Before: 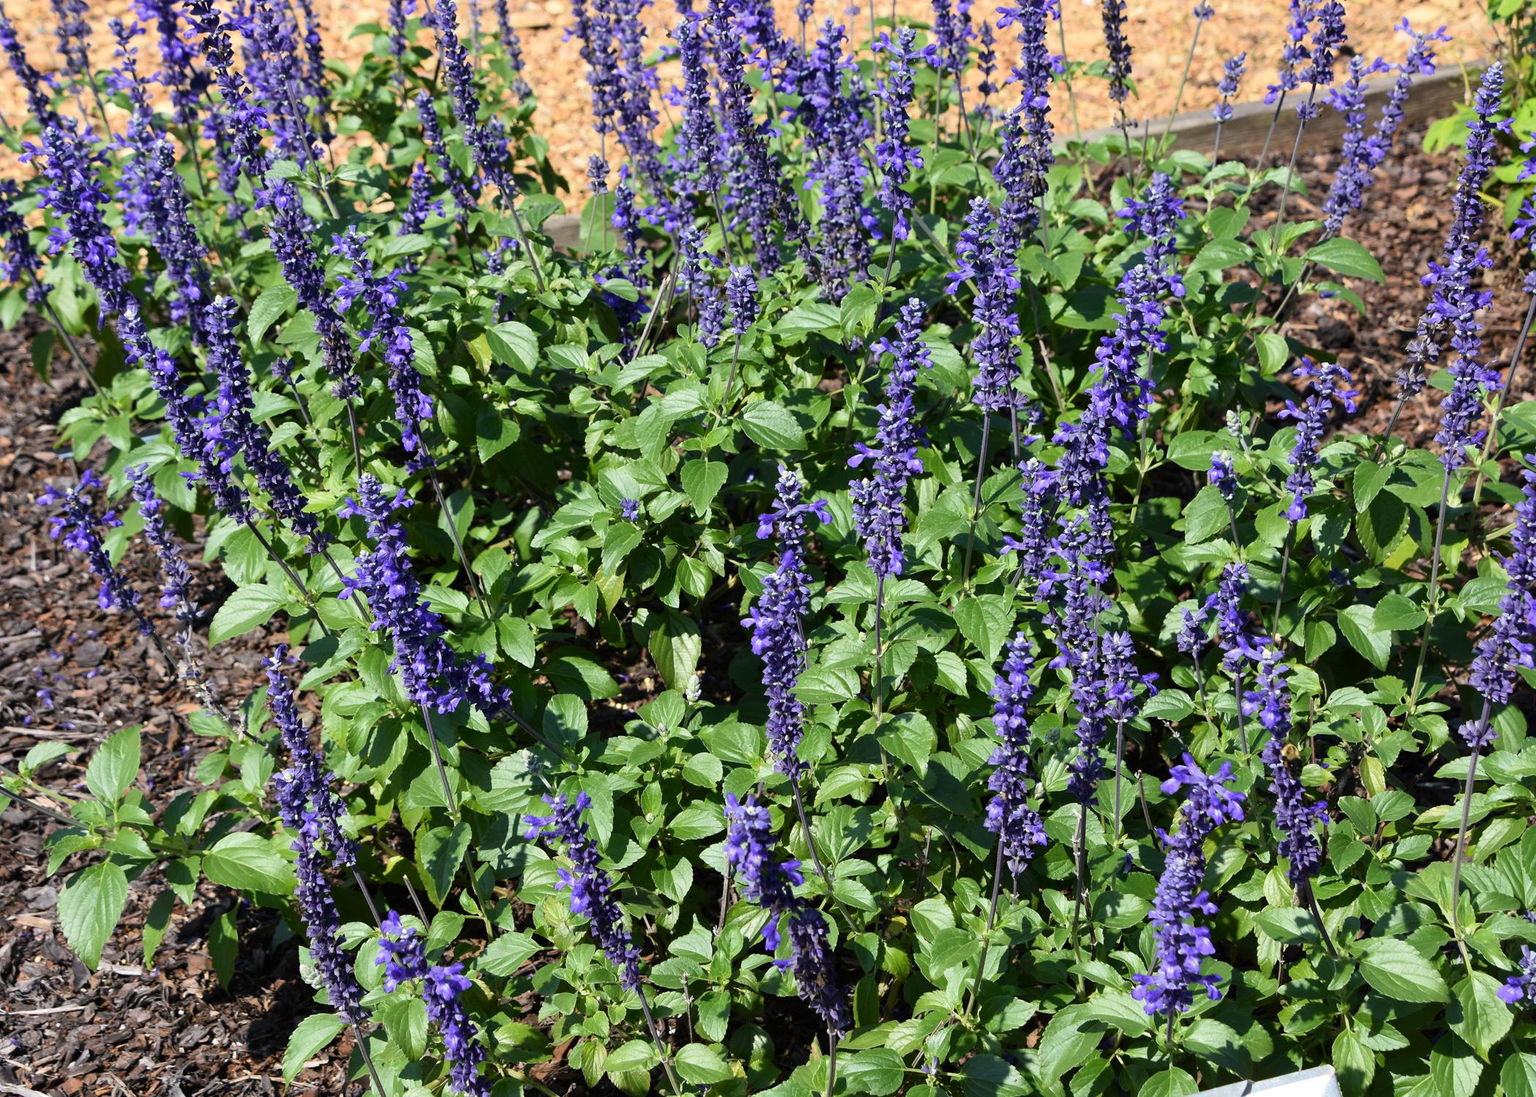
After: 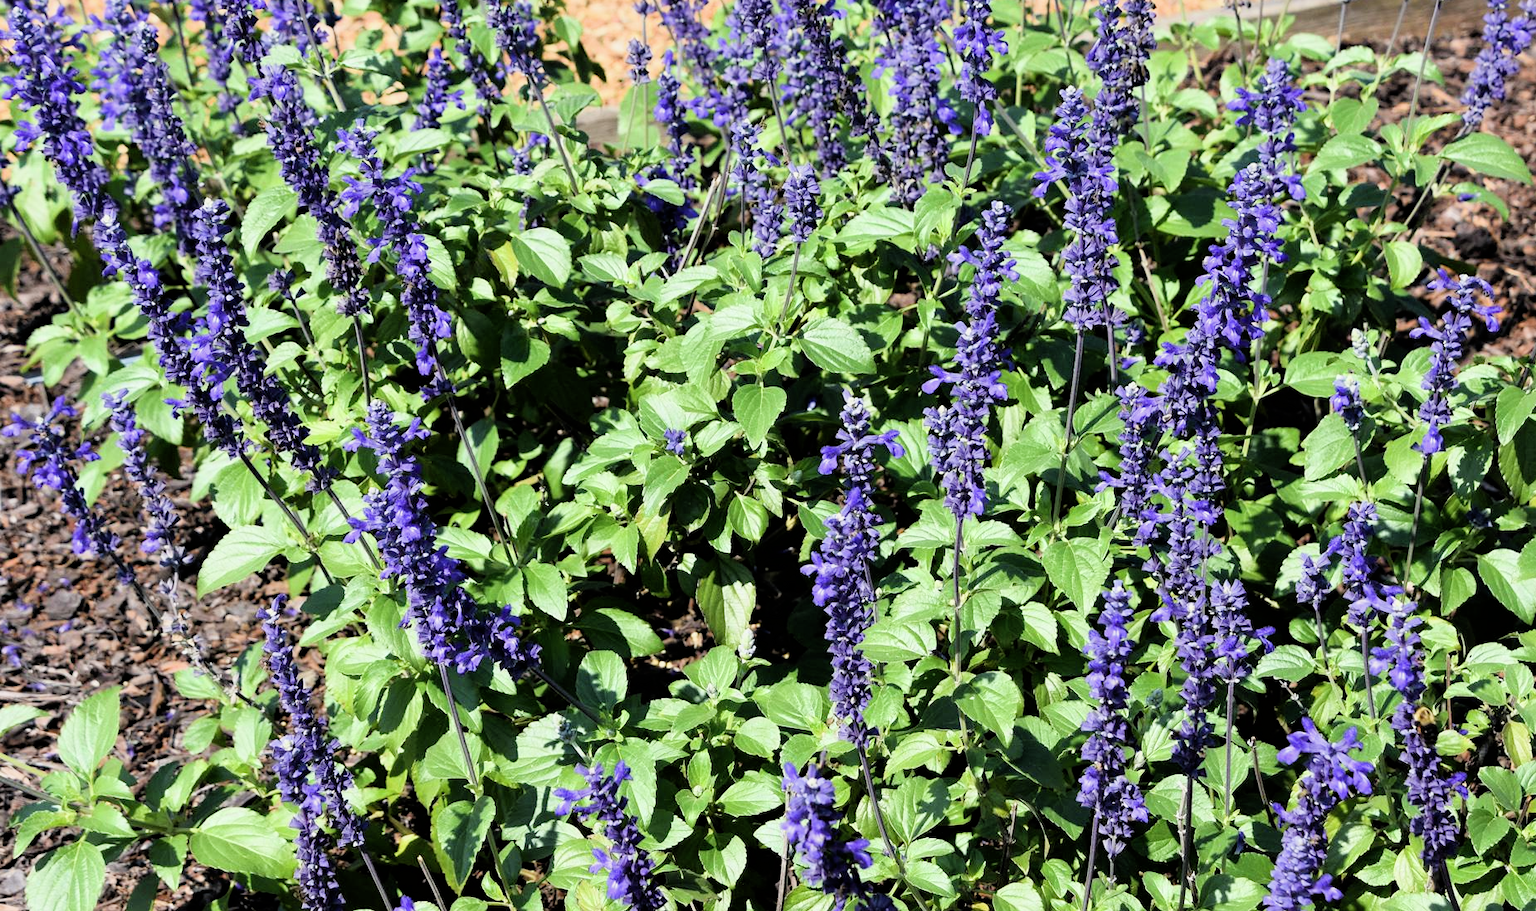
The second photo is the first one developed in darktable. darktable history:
exposure: black level correction 0, exposure 0.6 EV, compensate exposure bias true, compensate highlight preservation false
color zones: curves: ch0 [(0.25, 0.5) (0.463, 0.627) (0.484, 0.637) (0.75, 0.5)]
filmic rgb: black relative exposure -7.72 EV, white relative exposure 4.38 EV, hardness 3.76, latitude 49.84%, contrast 1.101
crop and rotate: left 2.317%, top 11.038%, right 9.531%, bottom 15.74%
